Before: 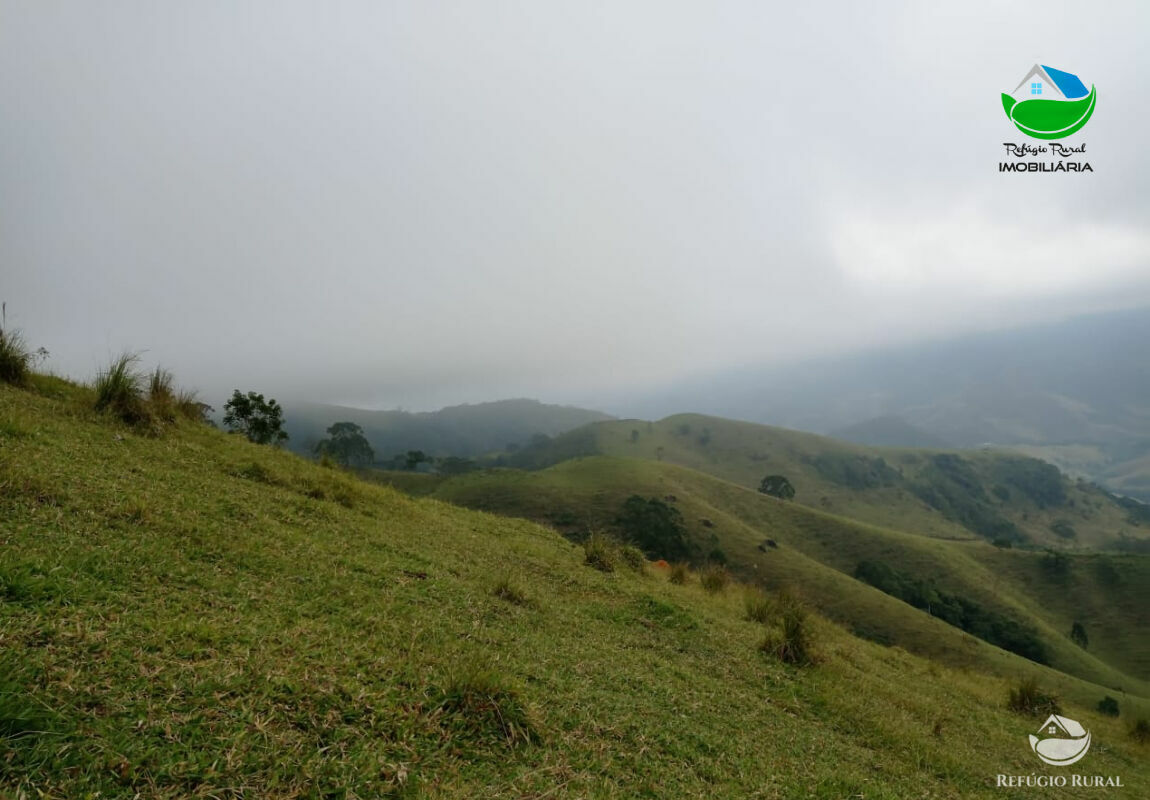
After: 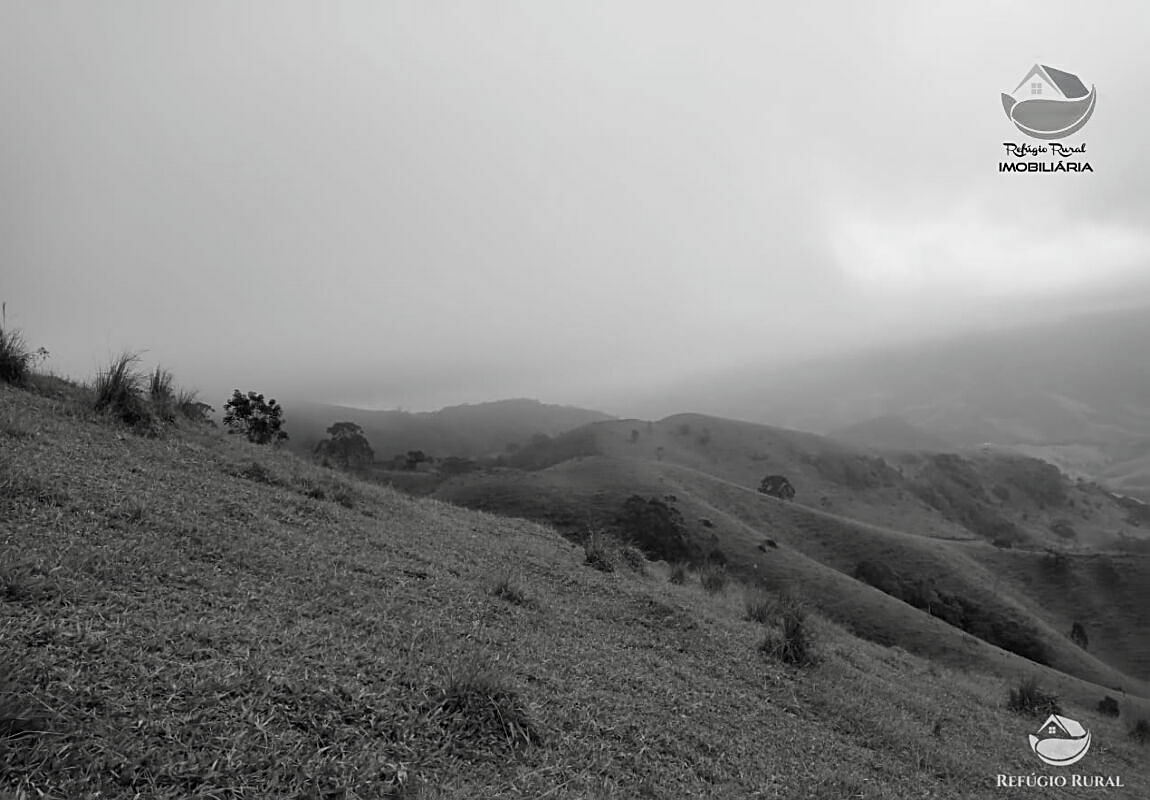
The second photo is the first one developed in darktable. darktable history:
sharpen: on, module defaults
contrast brightness saturation: saturation -0.986
tone equalizer: edges refinement/feathering 500, mask exposure compensation -1.57 EV, preserve details no
